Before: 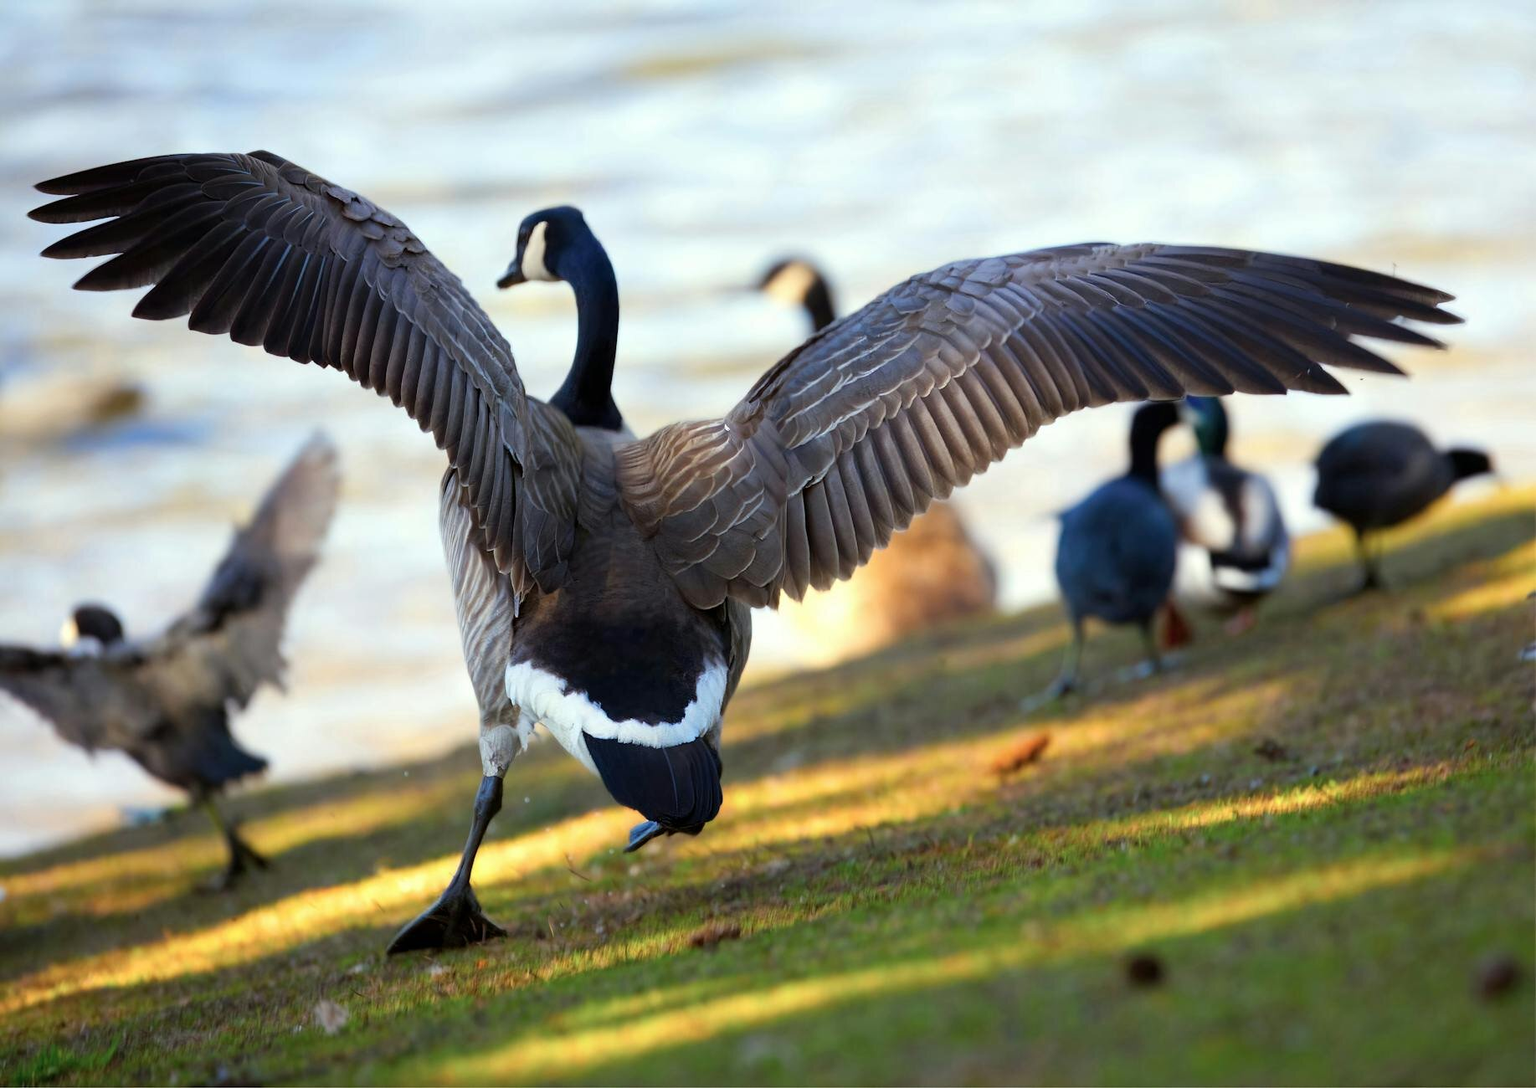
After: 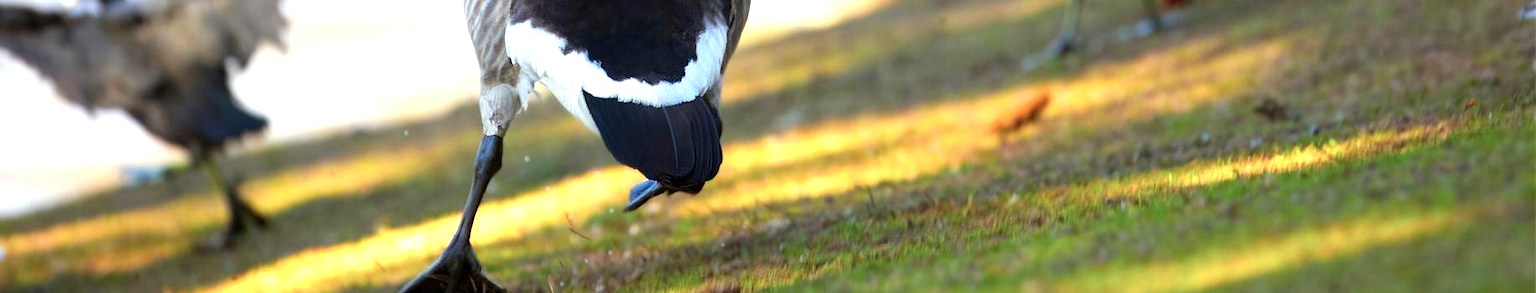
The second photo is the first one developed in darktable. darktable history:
crop and rotate: top 58.938%, bottom 14.003%
exposure: exposure 0.718 EV, compensate highlight preservation false
